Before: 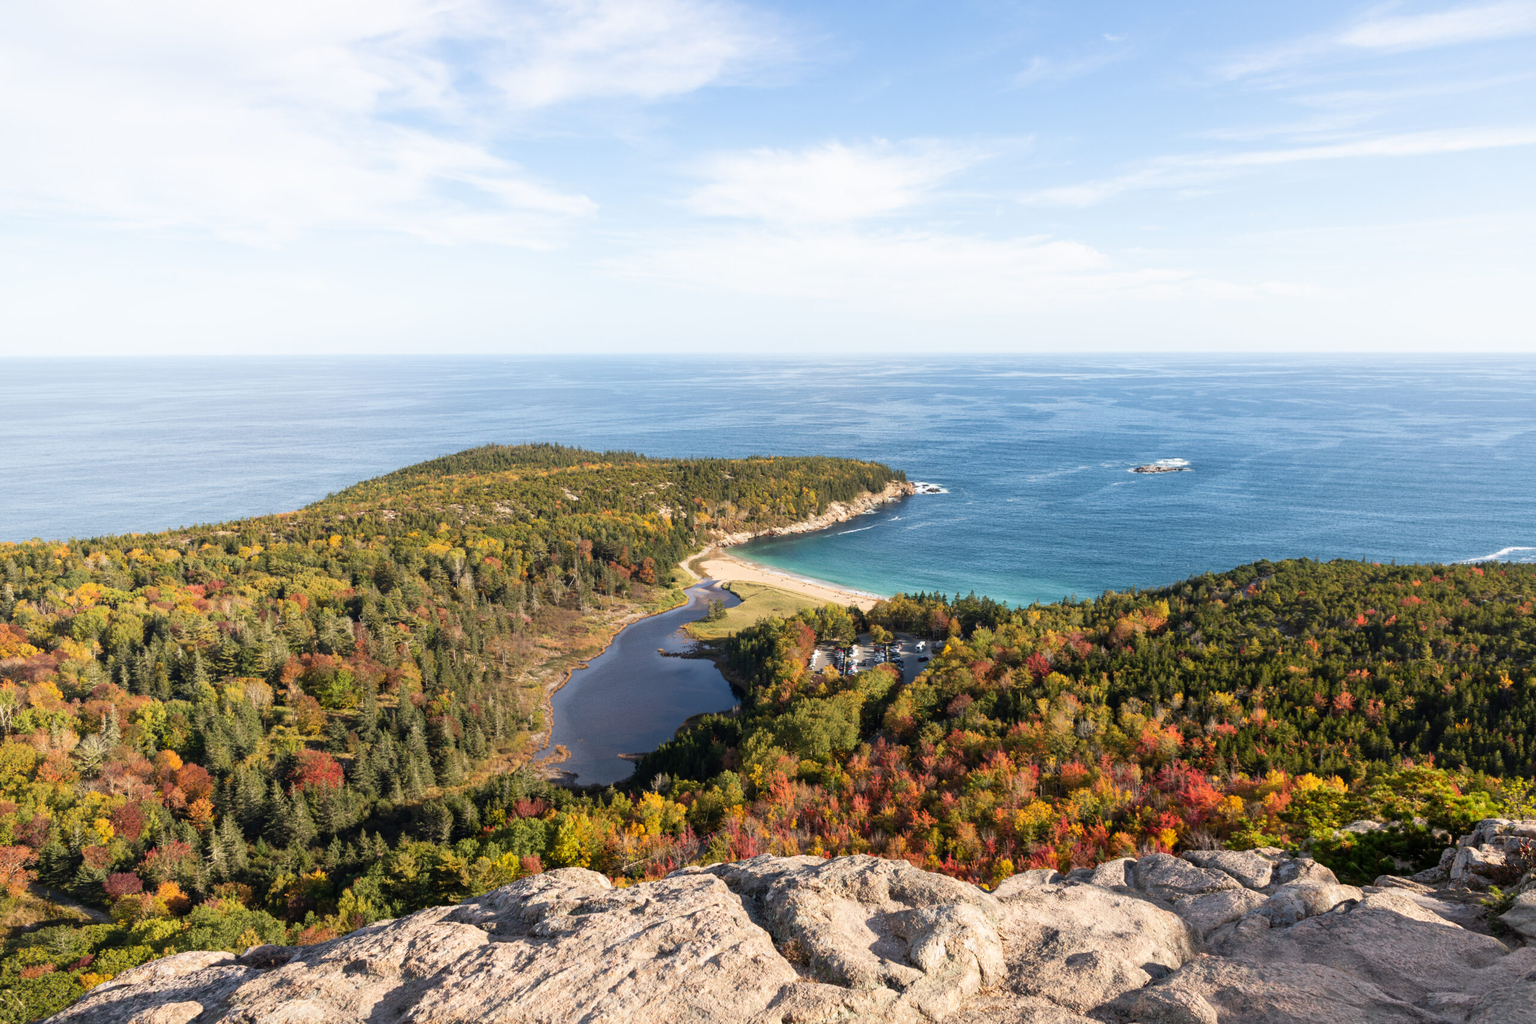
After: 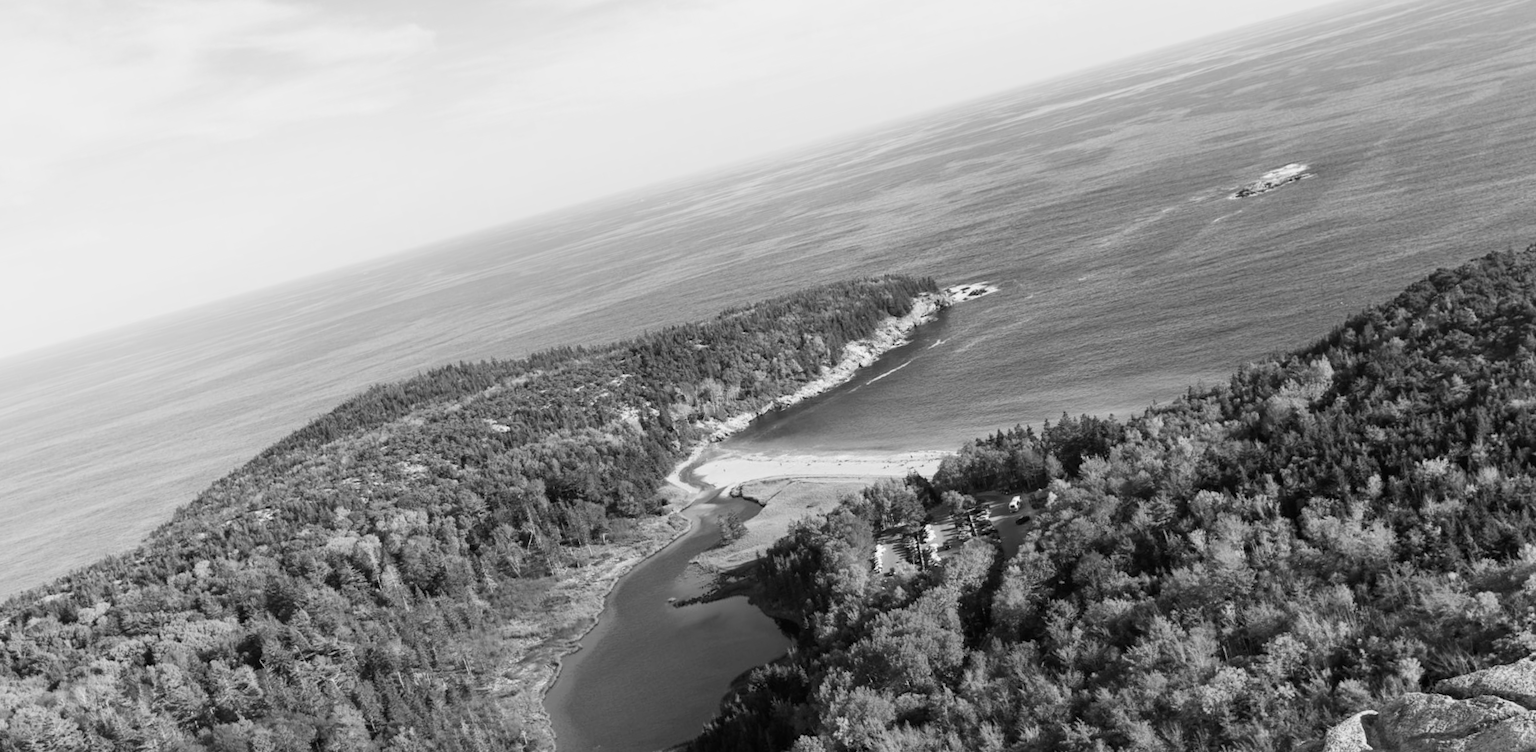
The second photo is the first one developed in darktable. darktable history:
crop and rotate: left 10.071%, top 10.071%, right 10.02%, bottom 10.02%
rotate and perspective: rotation -14.8°, crop left 0.1, crop right 0.903, crop top 0.25, crop bottom 0.748
monochrome: a 30.25, b 92.03
contrast brightness saturation: contrast 0.1, saturation -0.36
white balance: red 1.05, blue 1.072
